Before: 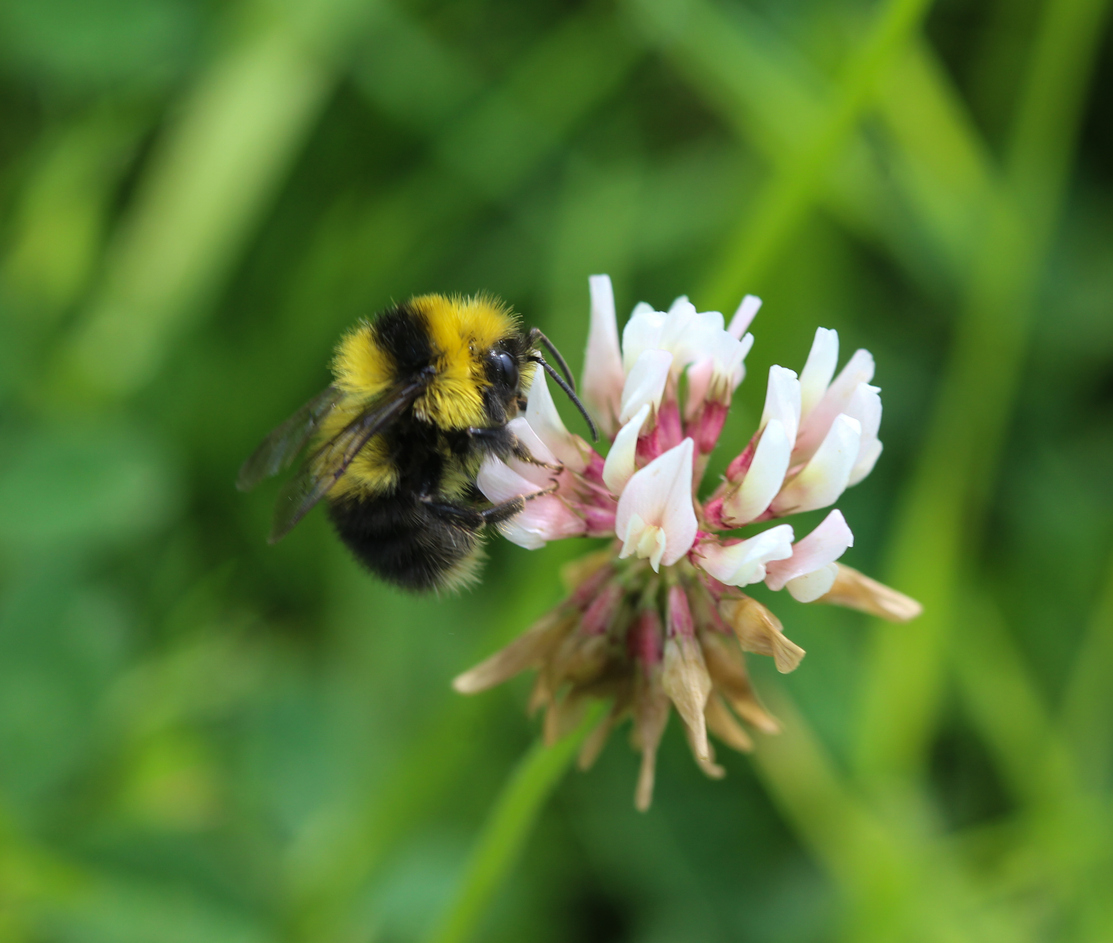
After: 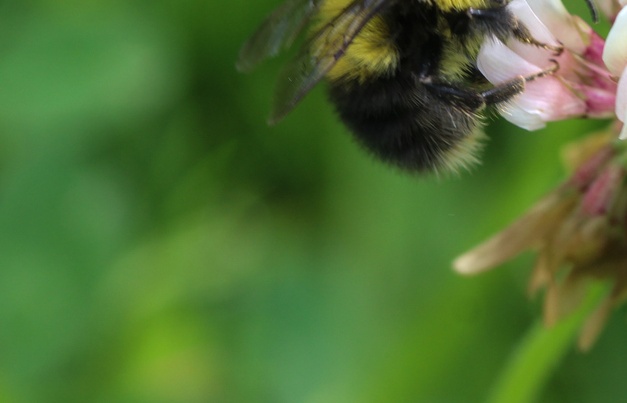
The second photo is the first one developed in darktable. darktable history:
crop: top 44.51%, right 43.605%, bottom 12.7%
